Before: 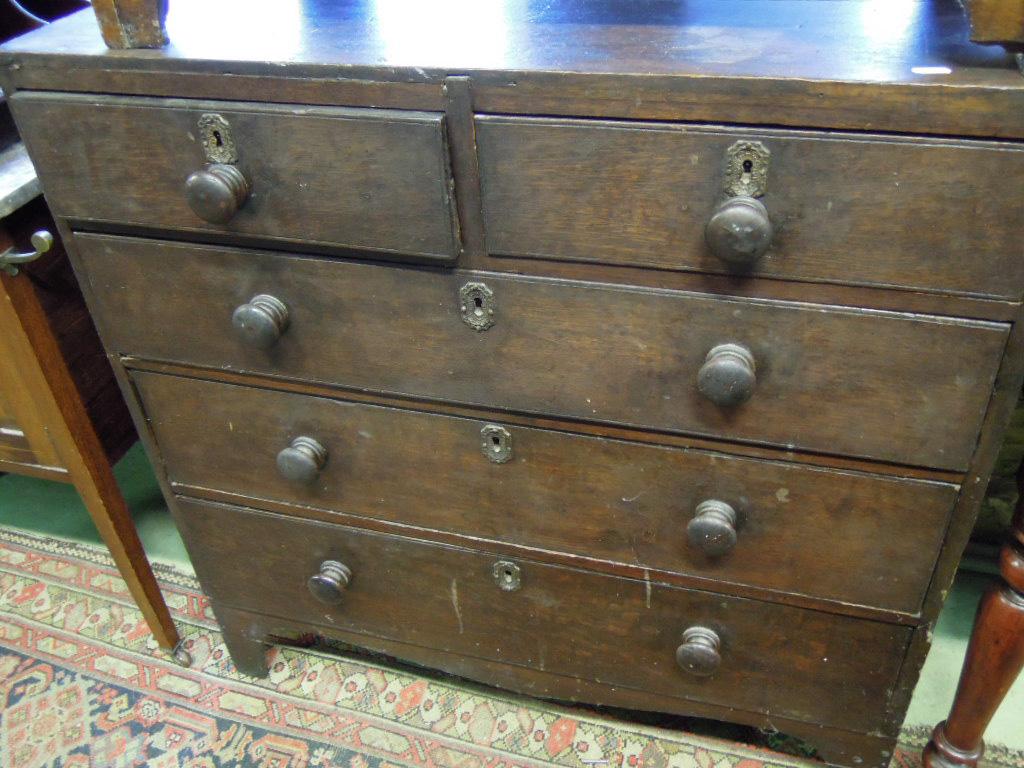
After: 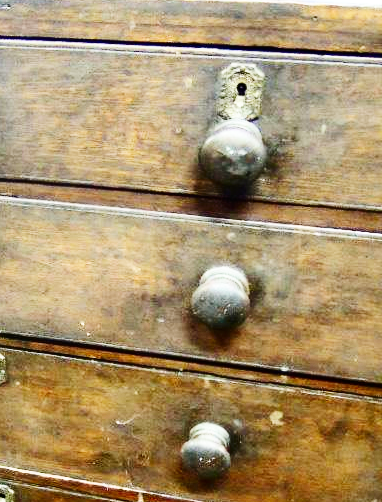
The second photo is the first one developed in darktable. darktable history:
base curve: curves: ch0 [(0, 0) (0, 0) (0.002, 0.001) (0.008, 0.003) (0.019, 0.011) (0.037, 0.037) (0.064, 0.11) (0.102, 0.232) (0.152, 0.379) (0.216, 0.524) (0.296, 0.665) (0.394, 0.789) (0.512, 0.881) (0.651, 0.945) (0.813, 0.986) (1, 1)], preserve colors none
crop and rotate: left 49.455%, top 10.111%, right 13.2%, bottom 24.407%
contrast brightness saturation: contrast 0.29
